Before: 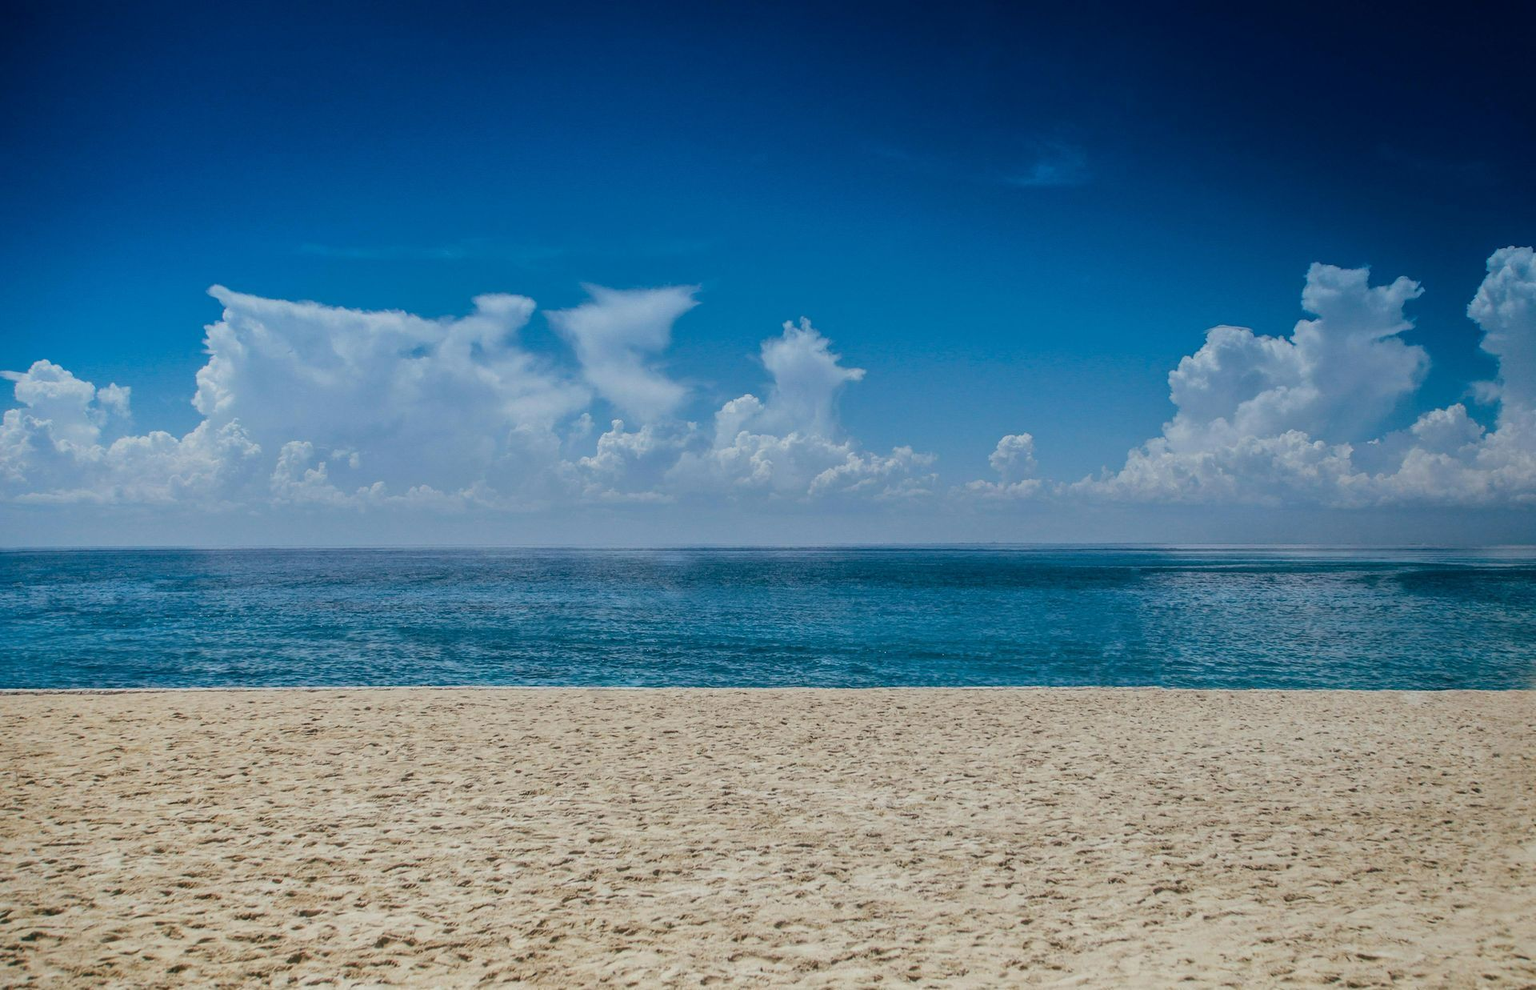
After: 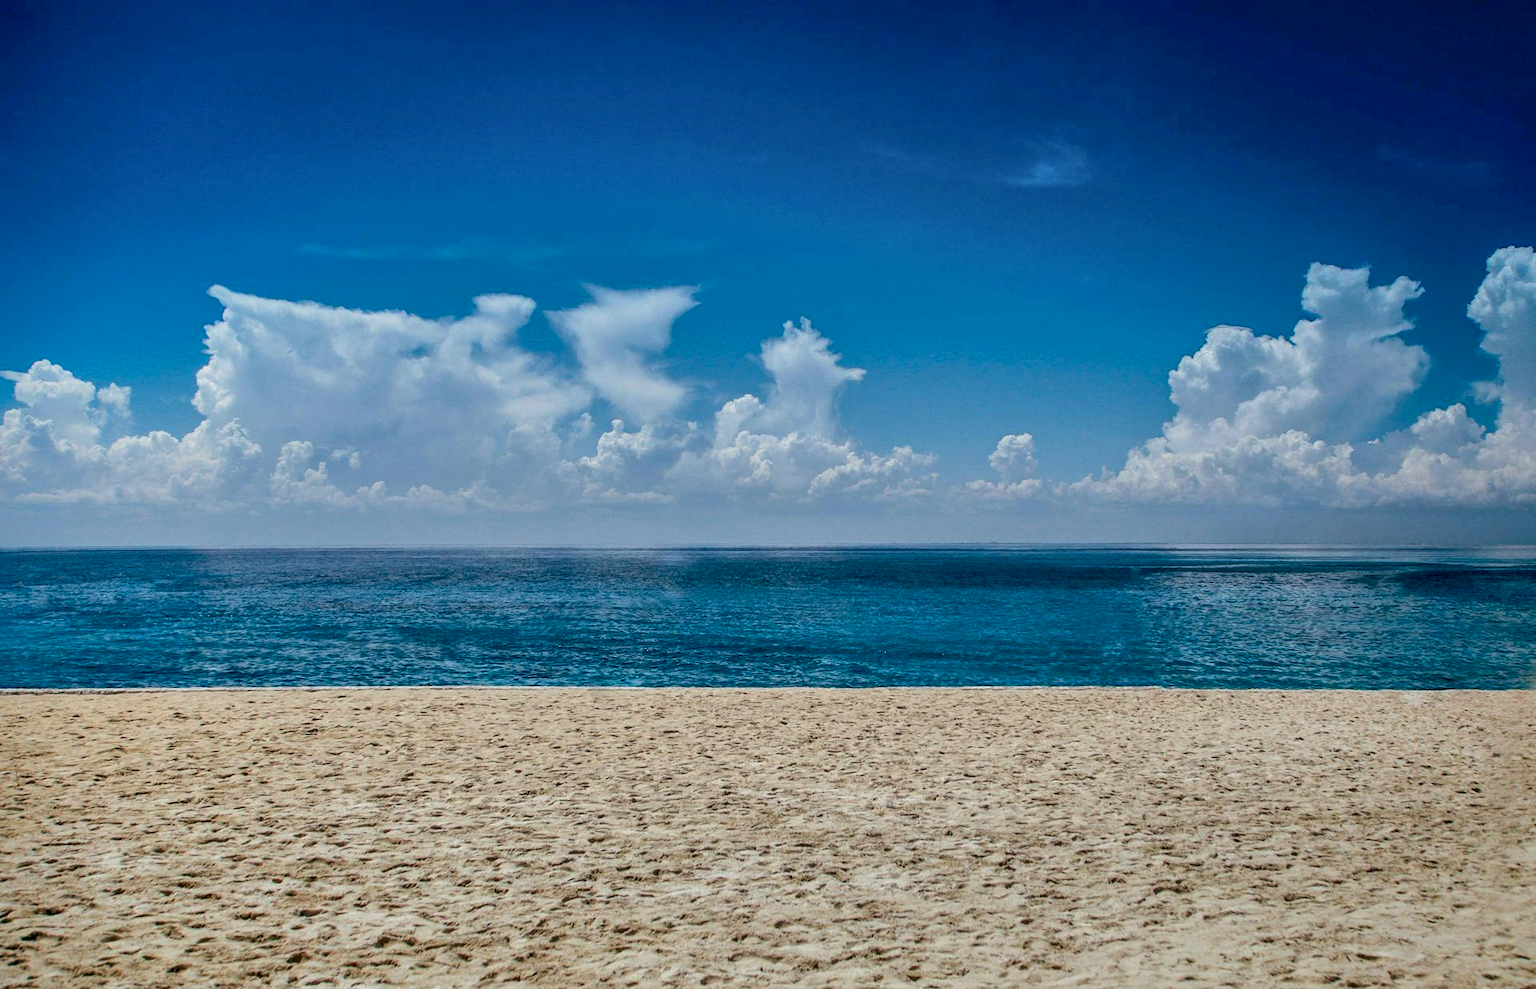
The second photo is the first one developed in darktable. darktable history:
contrast equalizer: octaves 7, y [[0.6 ×6], [0.55 ×6], [0 ×6], [0 ×6], [0 ×6]]
shadows and highlights: on, module defaults
